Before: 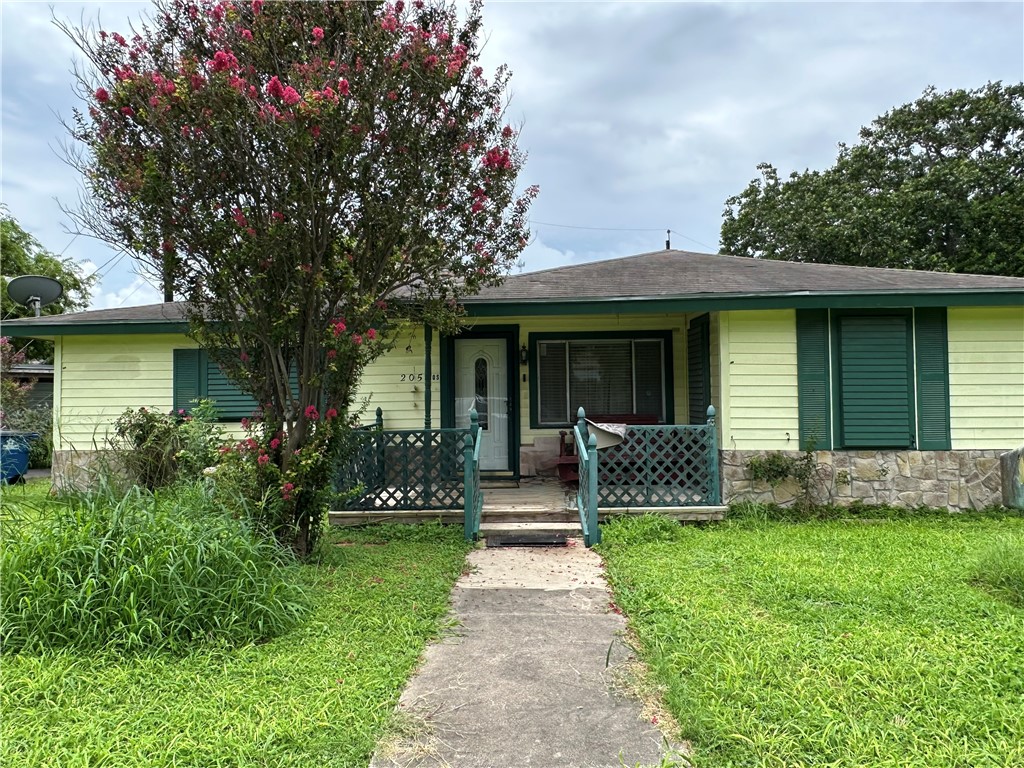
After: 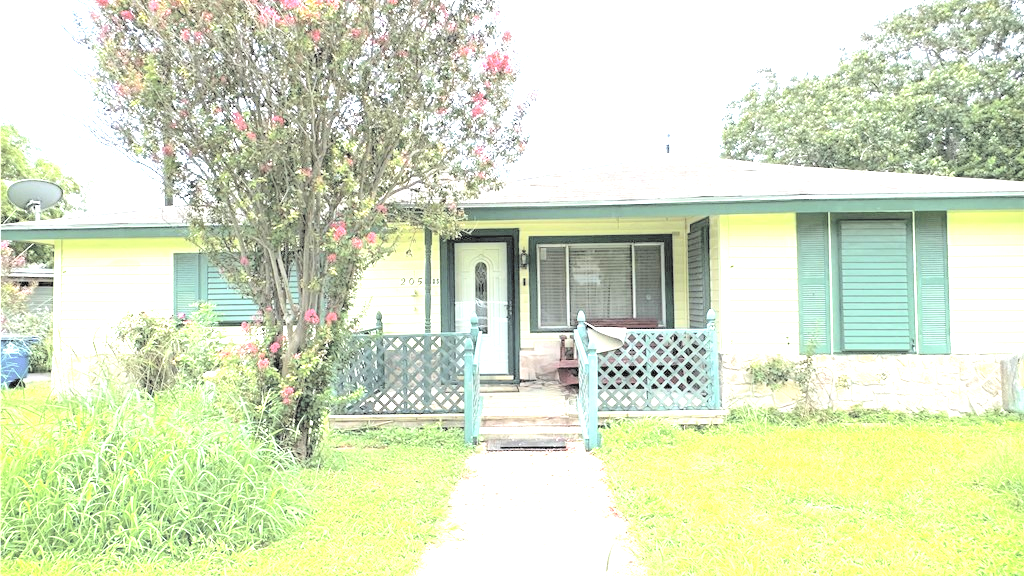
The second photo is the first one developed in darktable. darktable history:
color correction: highlights b* -0.058, saturation 0.806
exposure: black level correction 0, exposure 1.68 EV, compensate highlight preservation false
vignetting: fall-off start 91.24%, saturation 0.048
levels: levels [0.182, 0.542, 0.902]
contrast brightness saturation: brightness 0.988
crop and rotate: top 12.511%, bottom 12.389%
